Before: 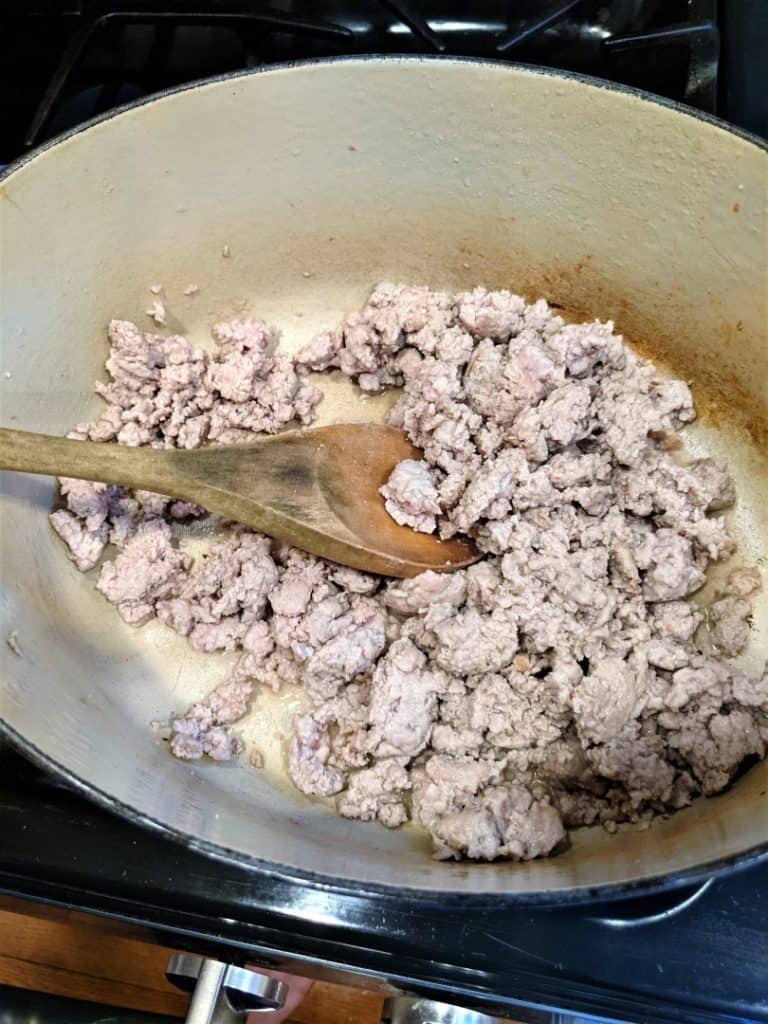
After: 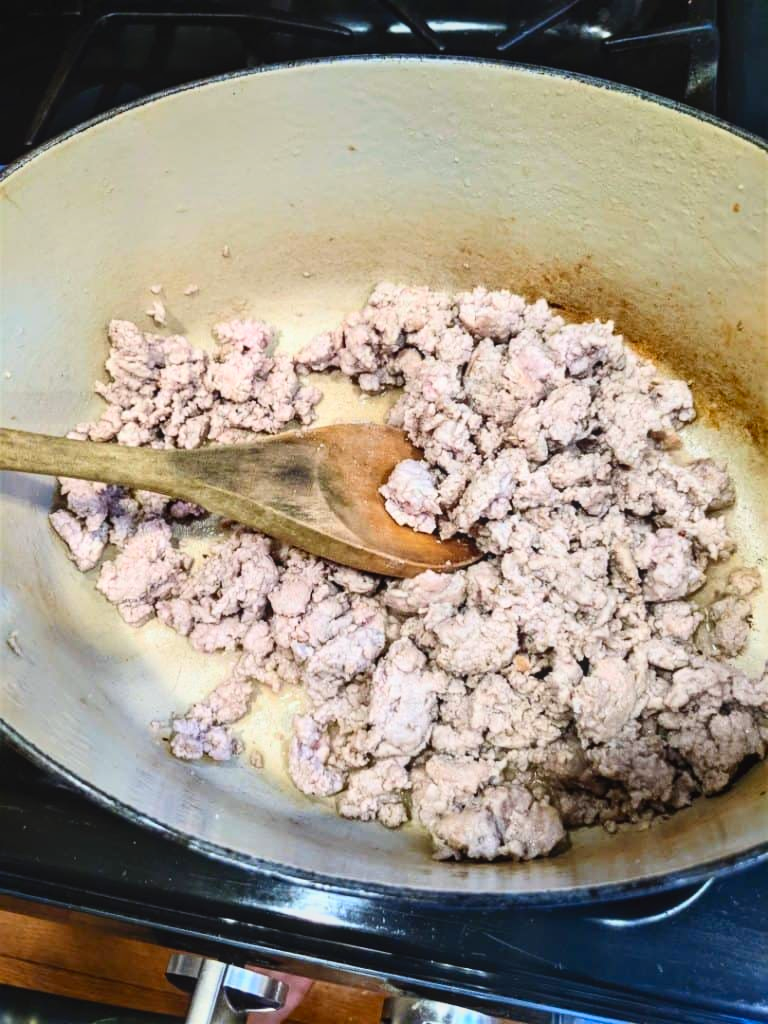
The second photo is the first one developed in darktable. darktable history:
local contrast: detail 110%
white balance: red 0.986, blue 1.01
contrast brightness saturation: contrast 0.23, brightness 0.1, saturation 0.29
